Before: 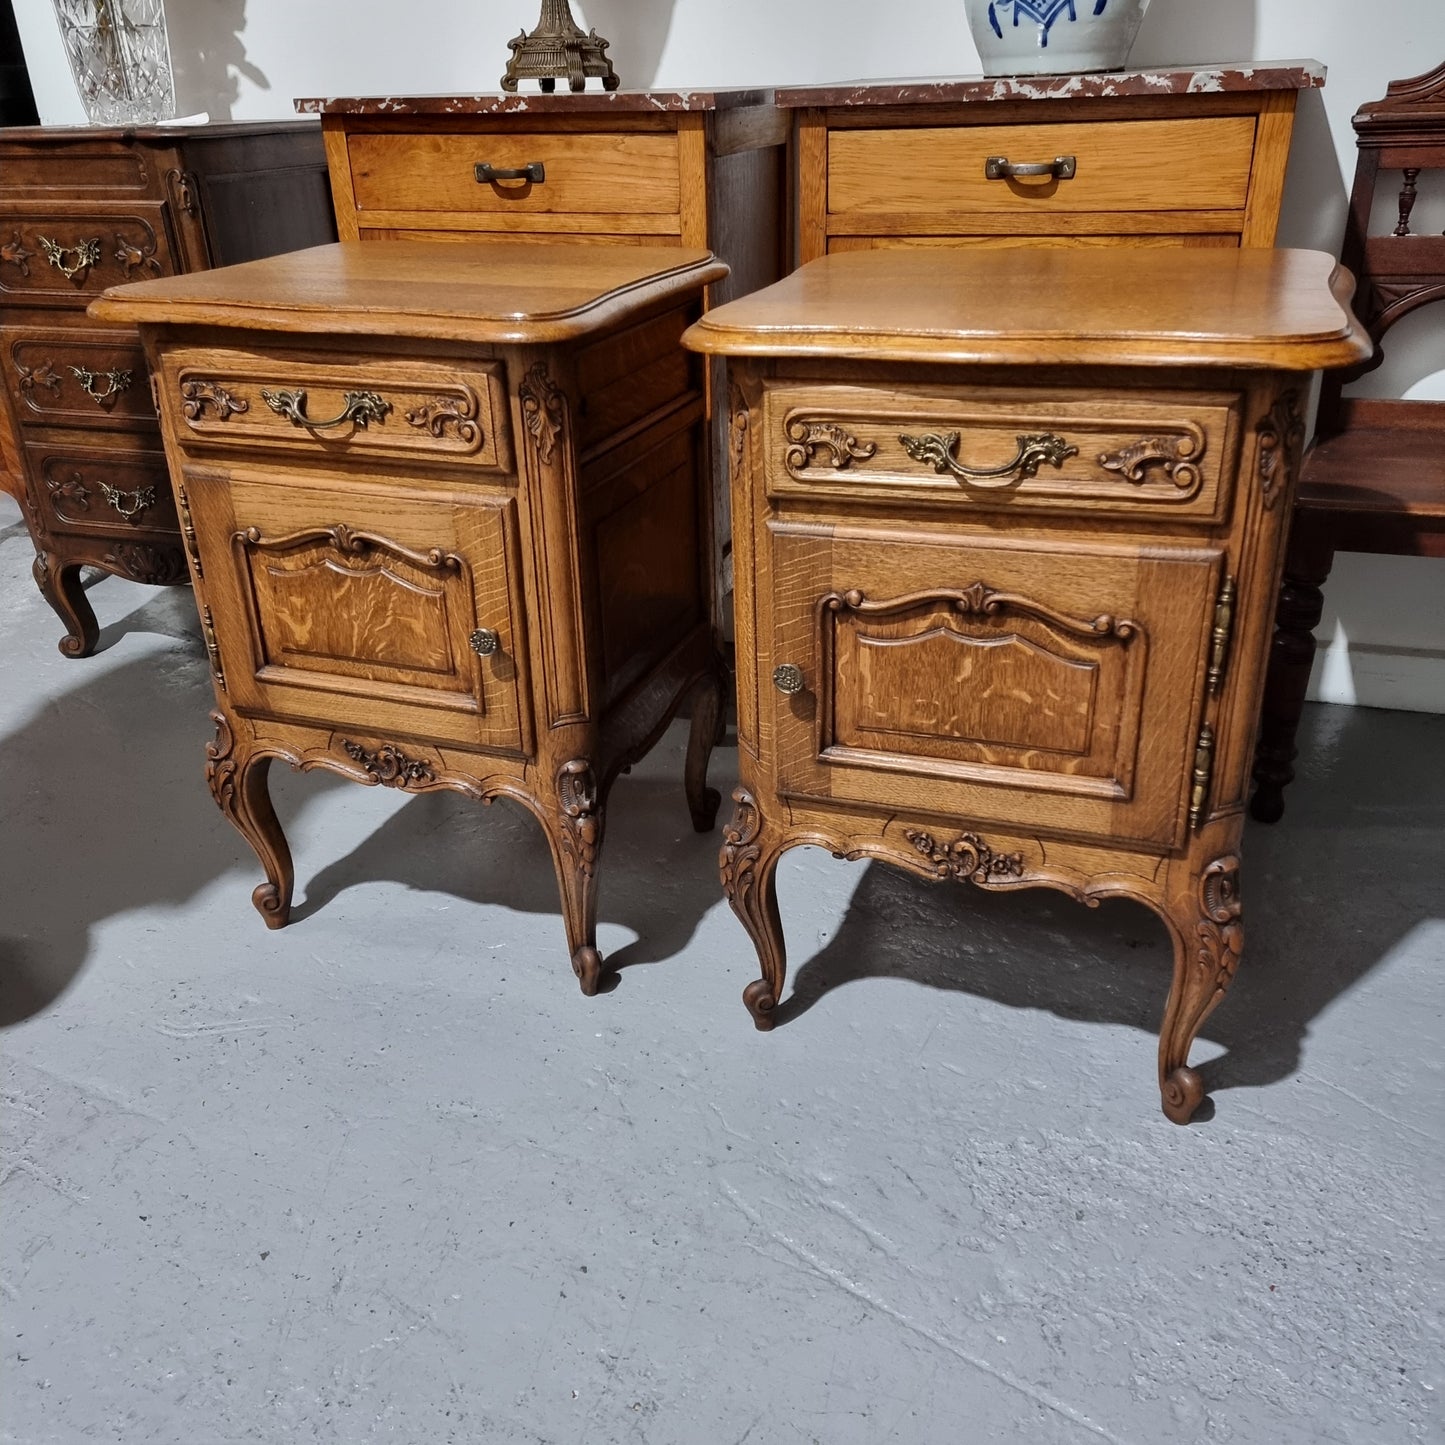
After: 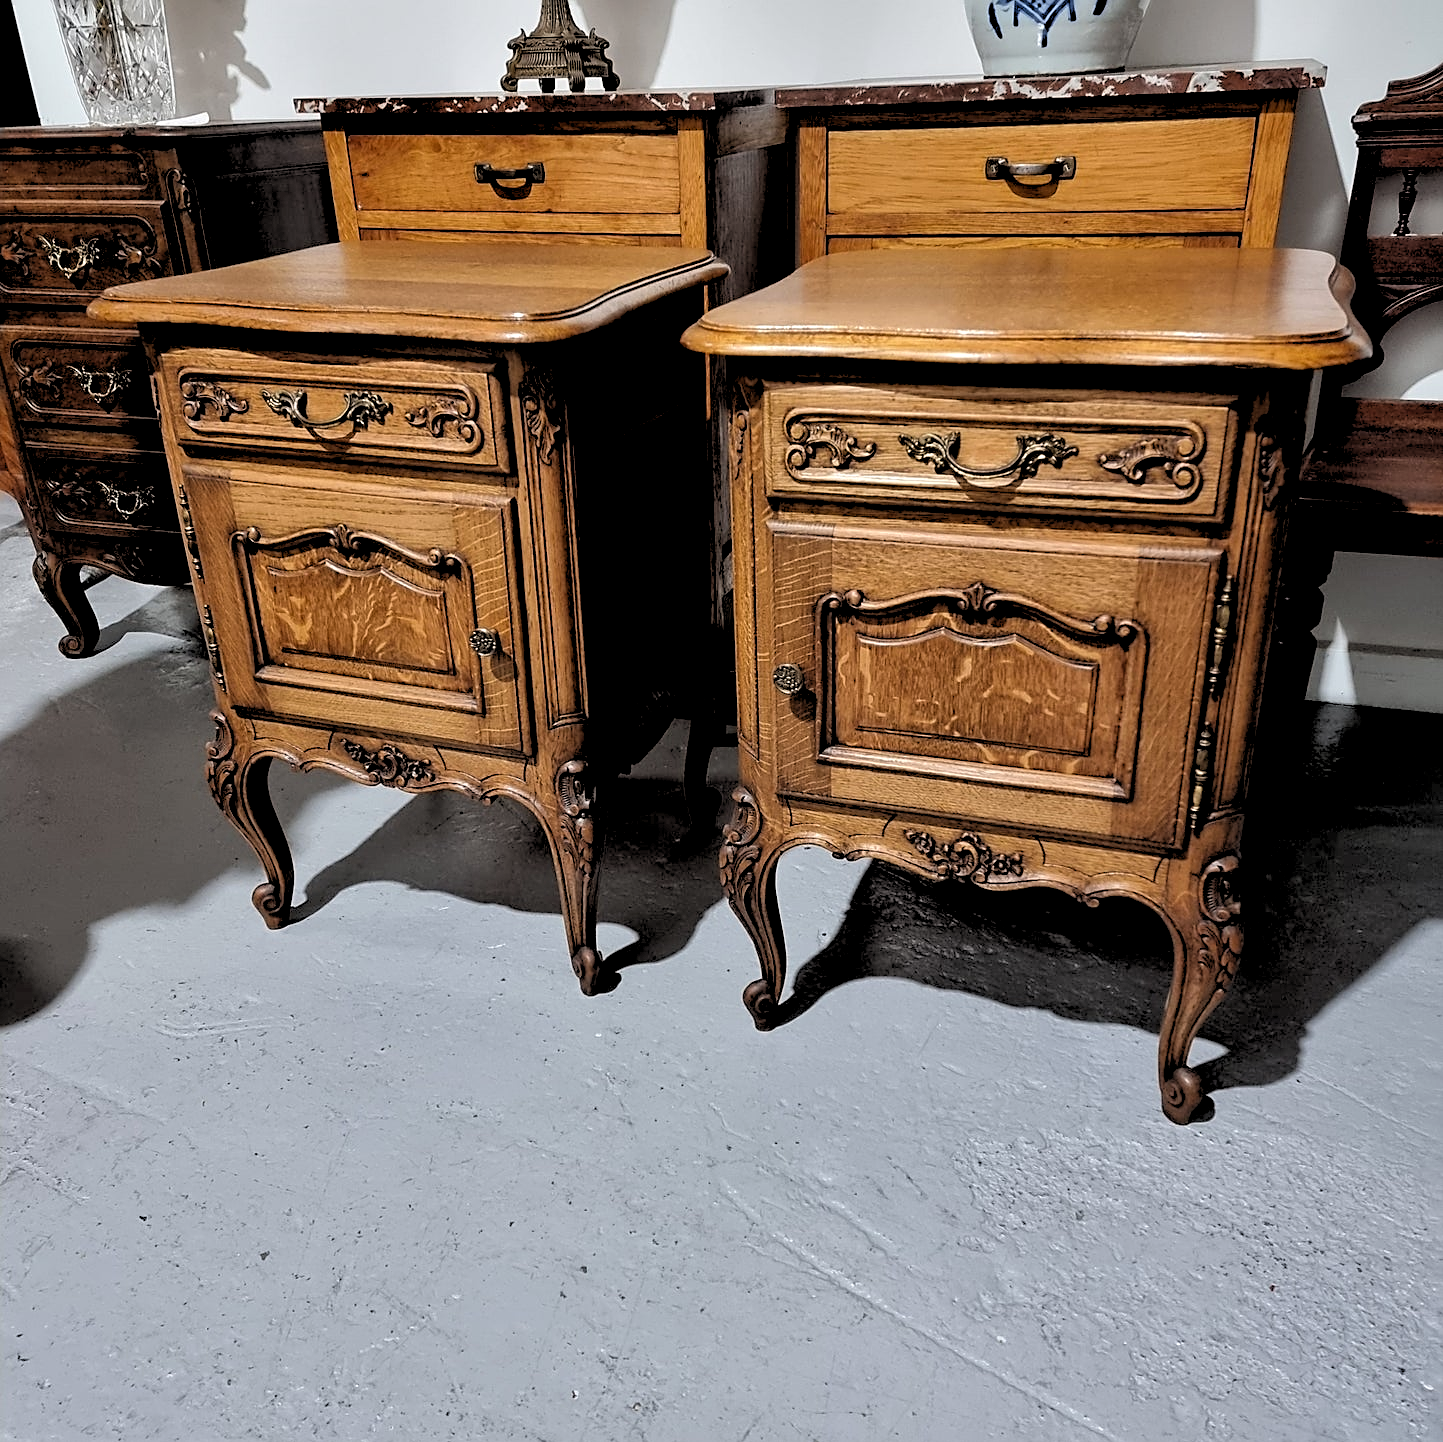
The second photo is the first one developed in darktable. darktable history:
crop: top 0.05%, bottom 0.098%
rgb levels: levels [[0.029, 0.461, 0.922], [0, 0.5, 1], [0, 0.5, 1]]
sharpen: on, module defaults
